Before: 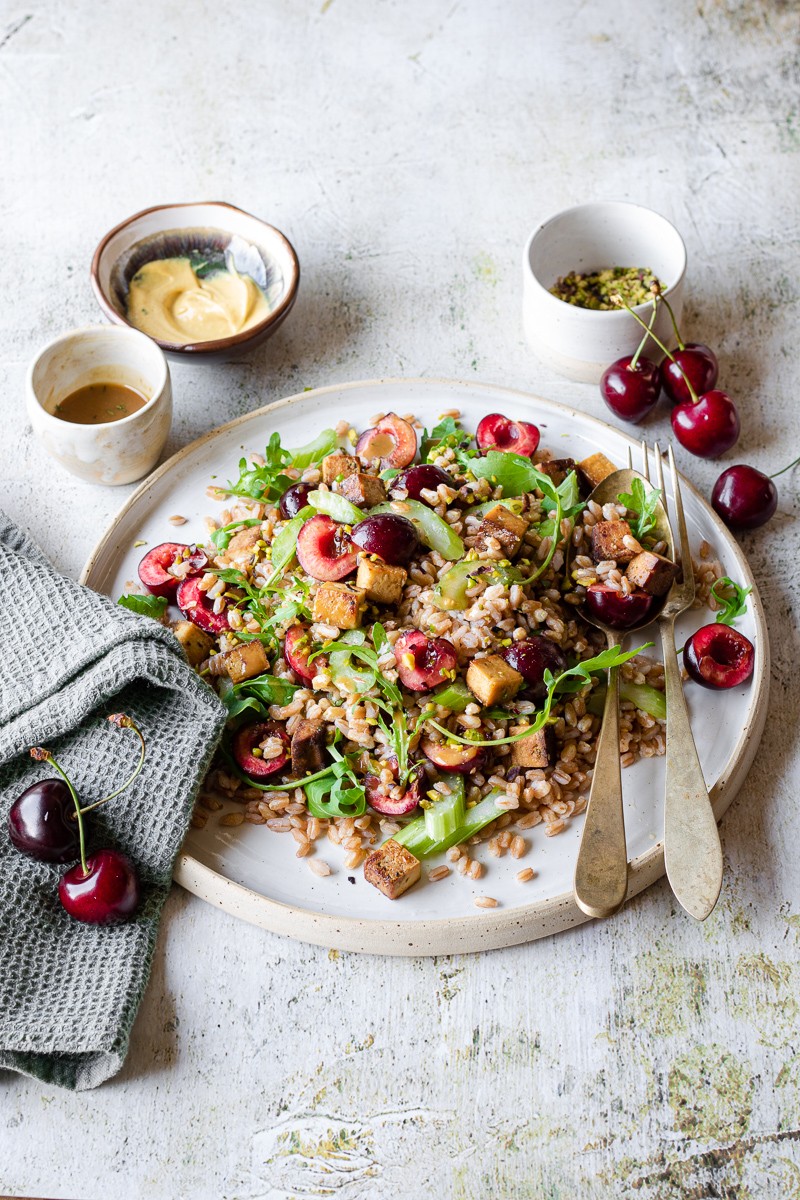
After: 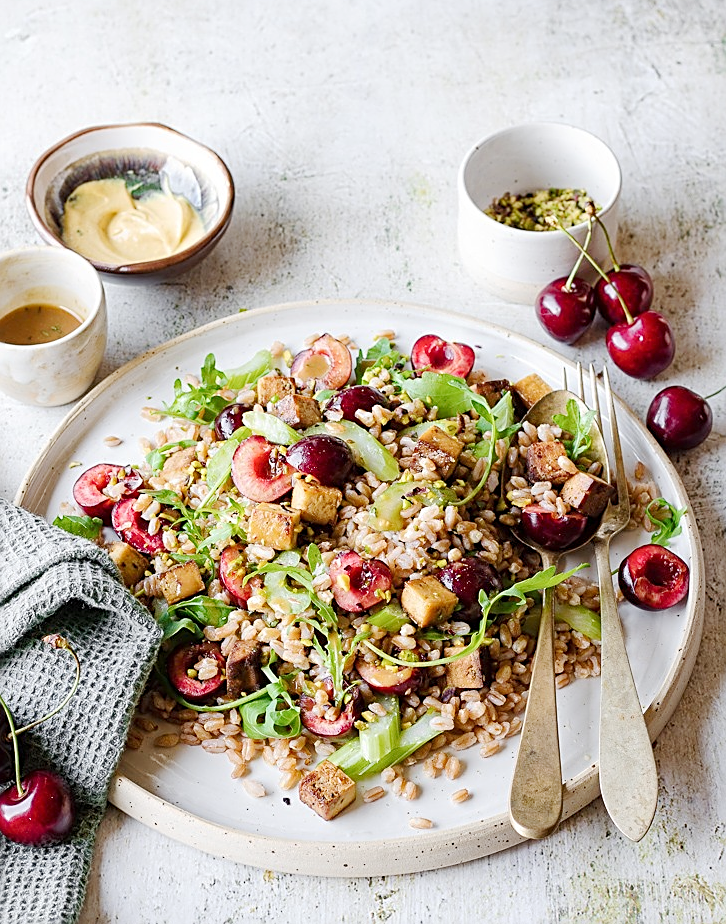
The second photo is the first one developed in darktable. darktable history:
crop: left 8.155%, top 6.611%, bottom 15.385%
base curve: curves: ch0 [(0, 0) (0.158, 0.273) (0.879, 0.895) (1, 1)], preserve colors none
sharpen: amount 0.6
